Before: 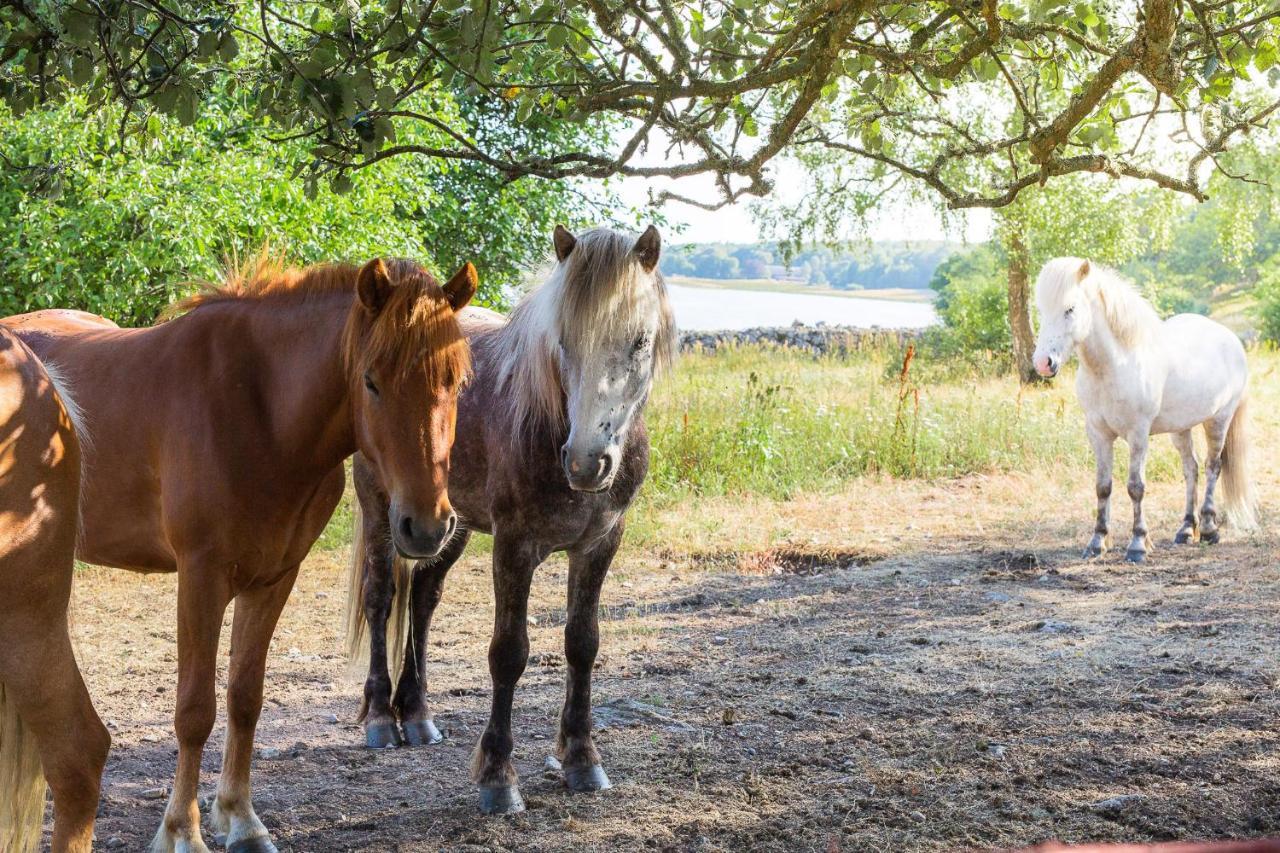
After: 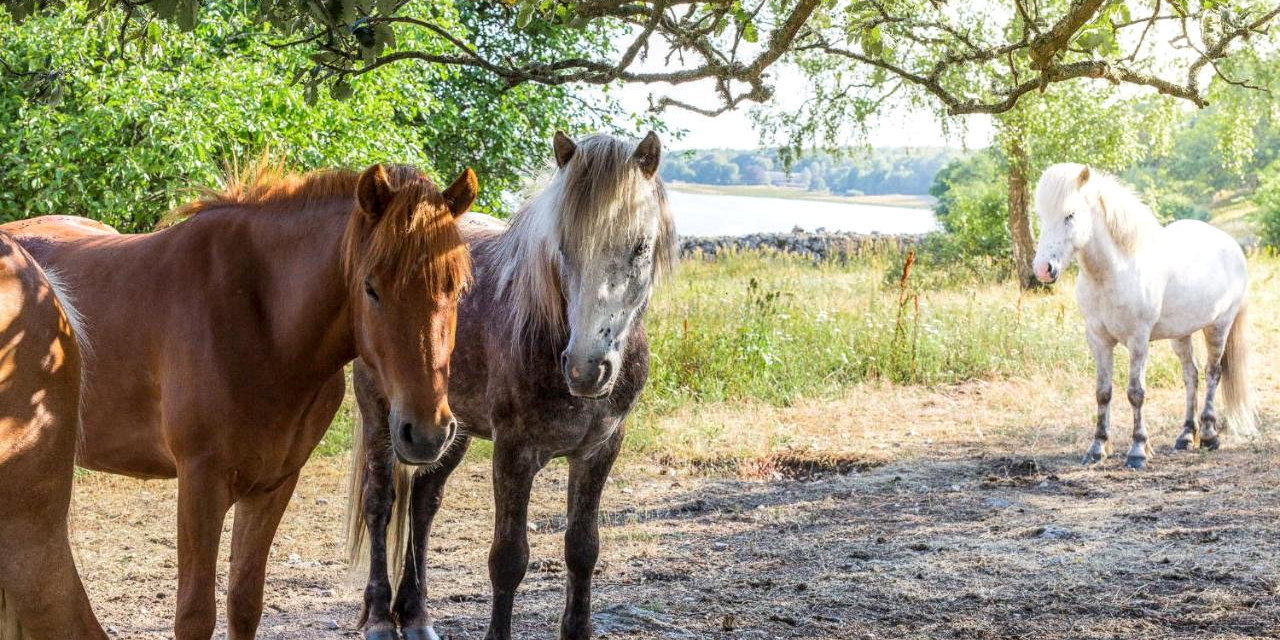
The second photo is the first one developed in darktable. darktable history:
local contrast: highlights 25%, detail 130%
crop: top 11.022%, bottom 13.936%
